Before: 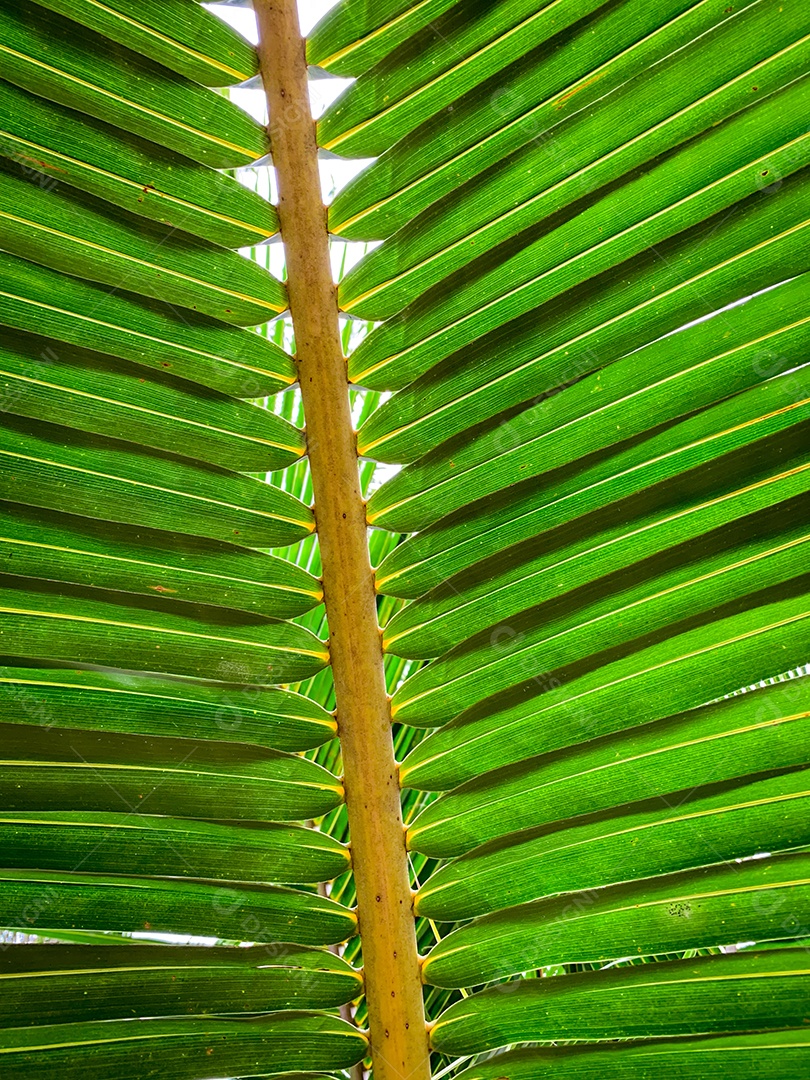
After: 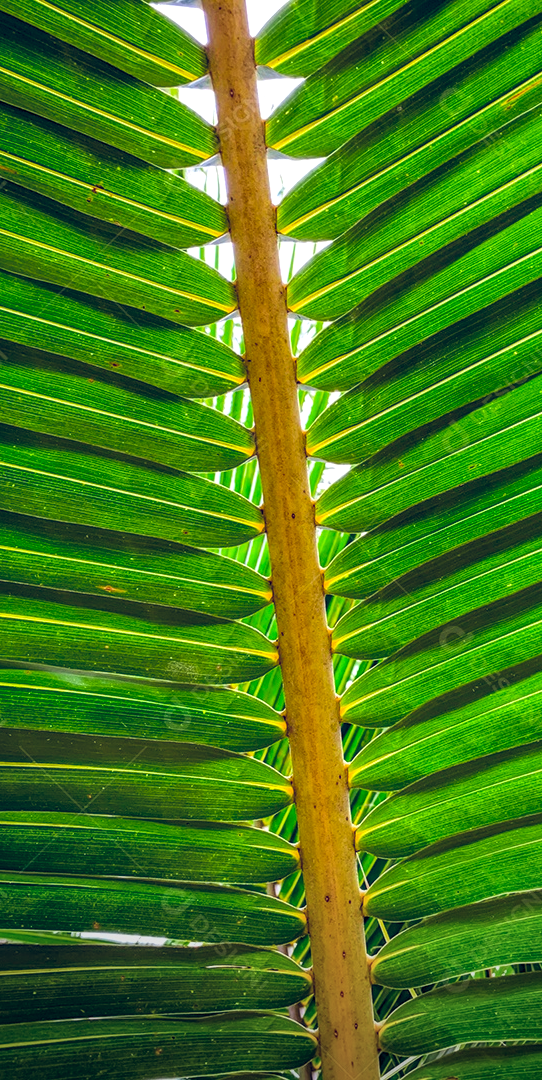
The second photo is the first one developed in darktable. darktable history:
local contrast: on, module defaults
color balance rgb: global offset › chroma 0.255%, global offset › hue 257.71°, perceptual saturation grading › global saturation 25.704%, global vibrance 9.547%
crop and rotate: left 6.356%, right 26.708%
vignetting: brightness -0.436, saturation -0.206, center (-0.063, -0.31)
